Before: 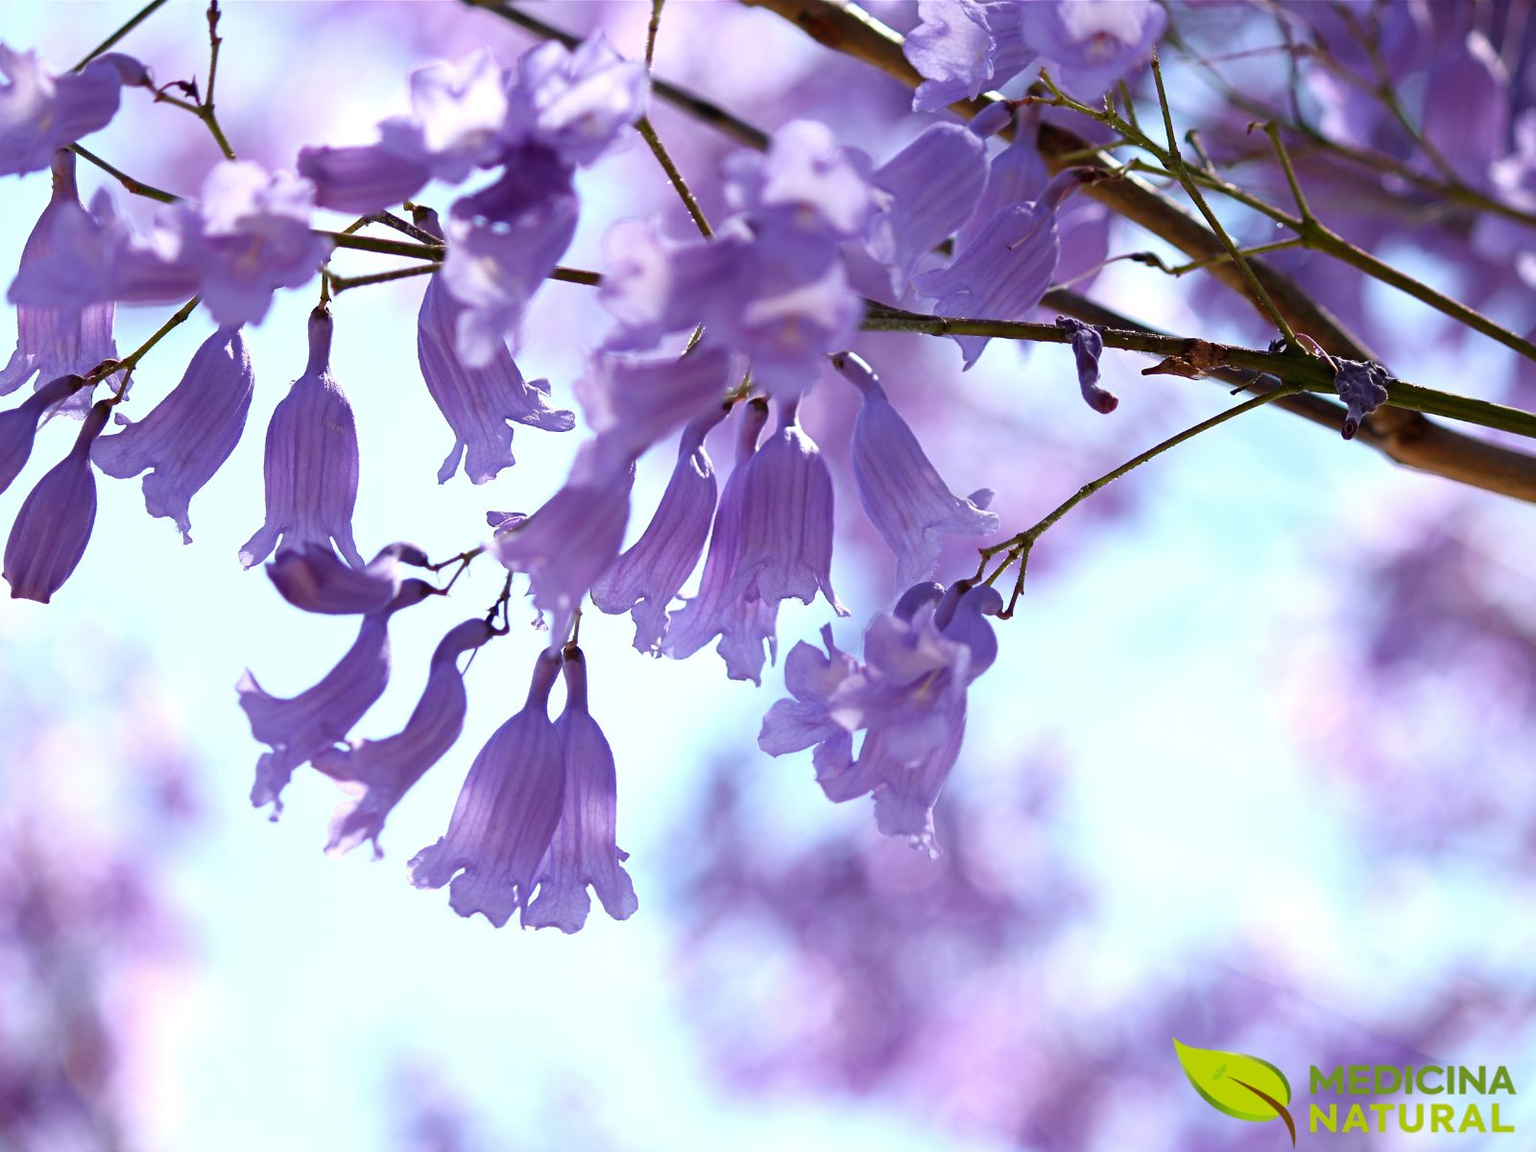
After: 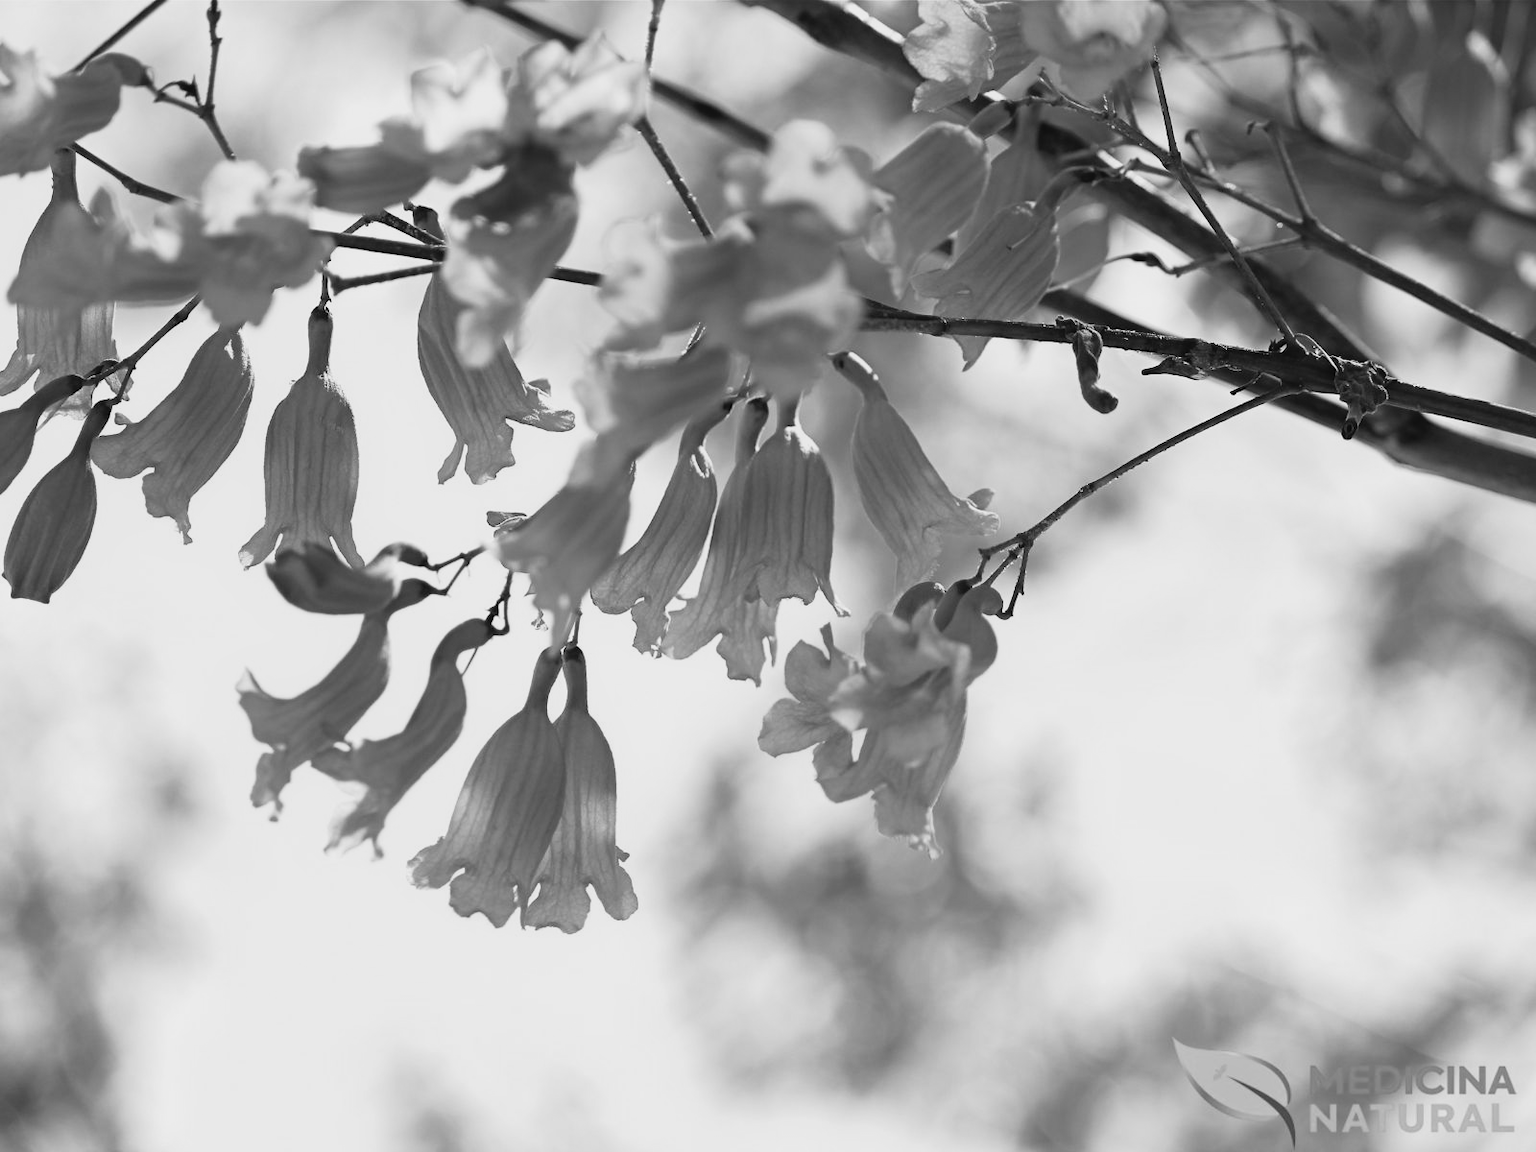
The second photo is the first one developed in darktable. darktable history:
tone curve: curves: ch0 [(0, 0.036) (0.053, 0.068) (0.211, 0.217) (0.519, 0.513) (0.847, 0.82) (0.991, 0.914)]; ch1 [(0, 0) (0.276, 0.206) (0.412, 0.353) (0.482, 0.475) (0.495, 0.5) (0.509, 0.502) (0.563, 0.57) (0.667, 0.672) (0.788, 0.809) (1, 1)]; ch2 [(0, 0) (0.438, 0.456) (0.473, 0.47) (0.503, 0.503) (0.523, 0.528) (0.562, 0.571) (0.612, 0.61) (0.679, 0.72) (1, 1)], color space Lab, independent channels, preserve colors none
monochrome: on, module defaults
white balance: red 1.066, blue 1.119
